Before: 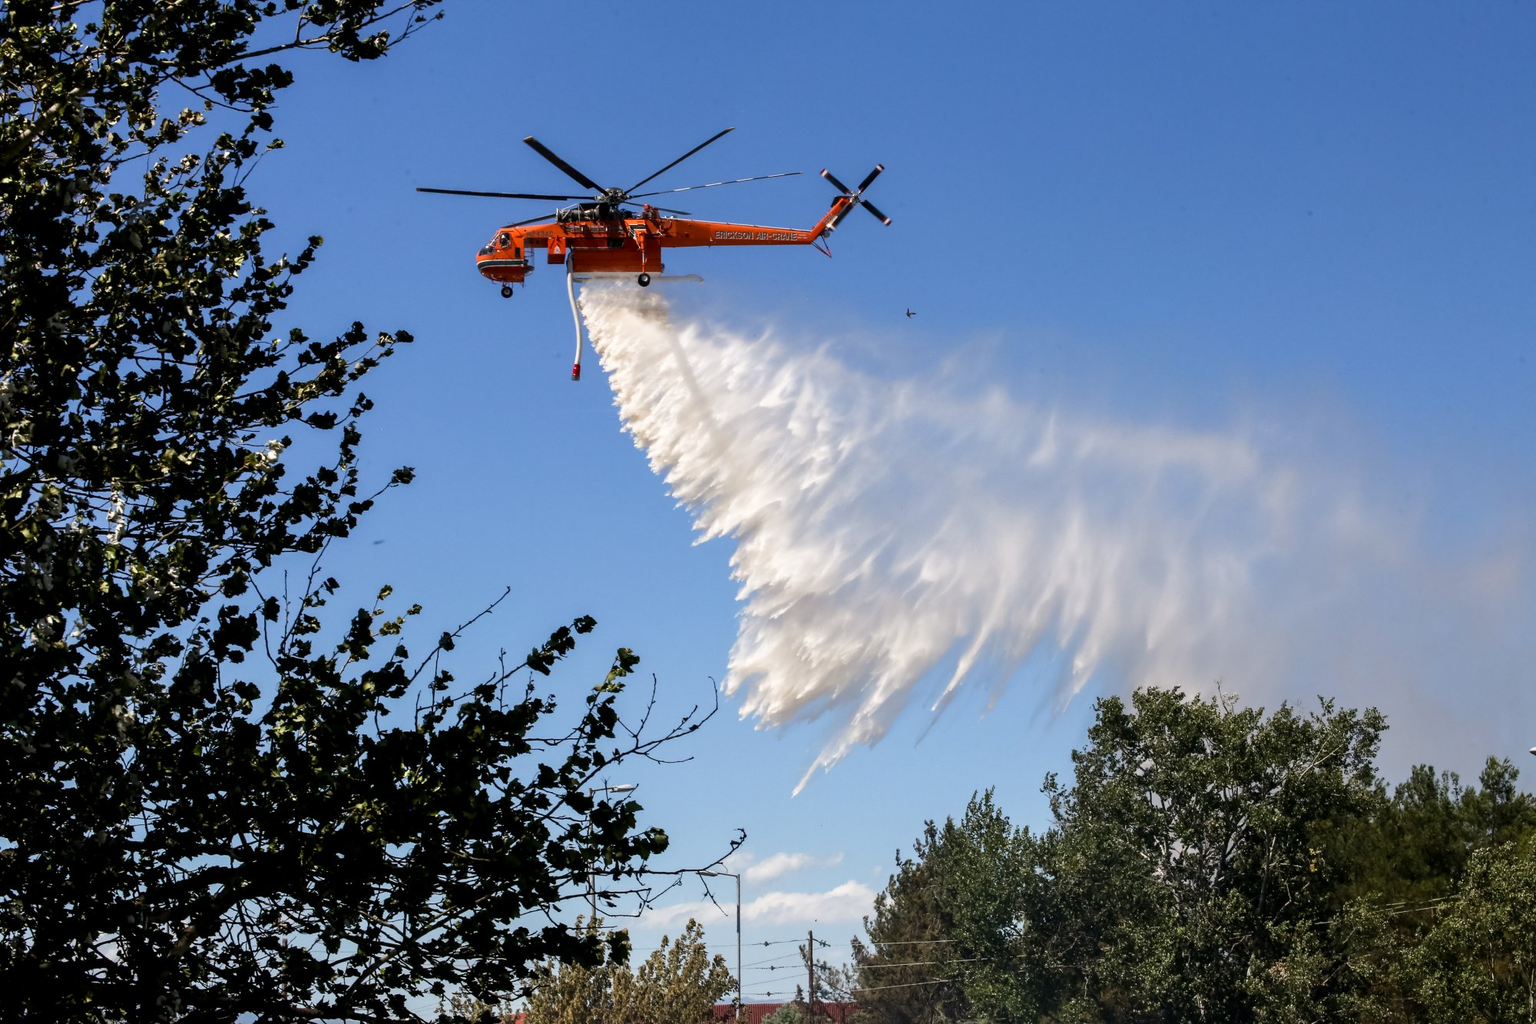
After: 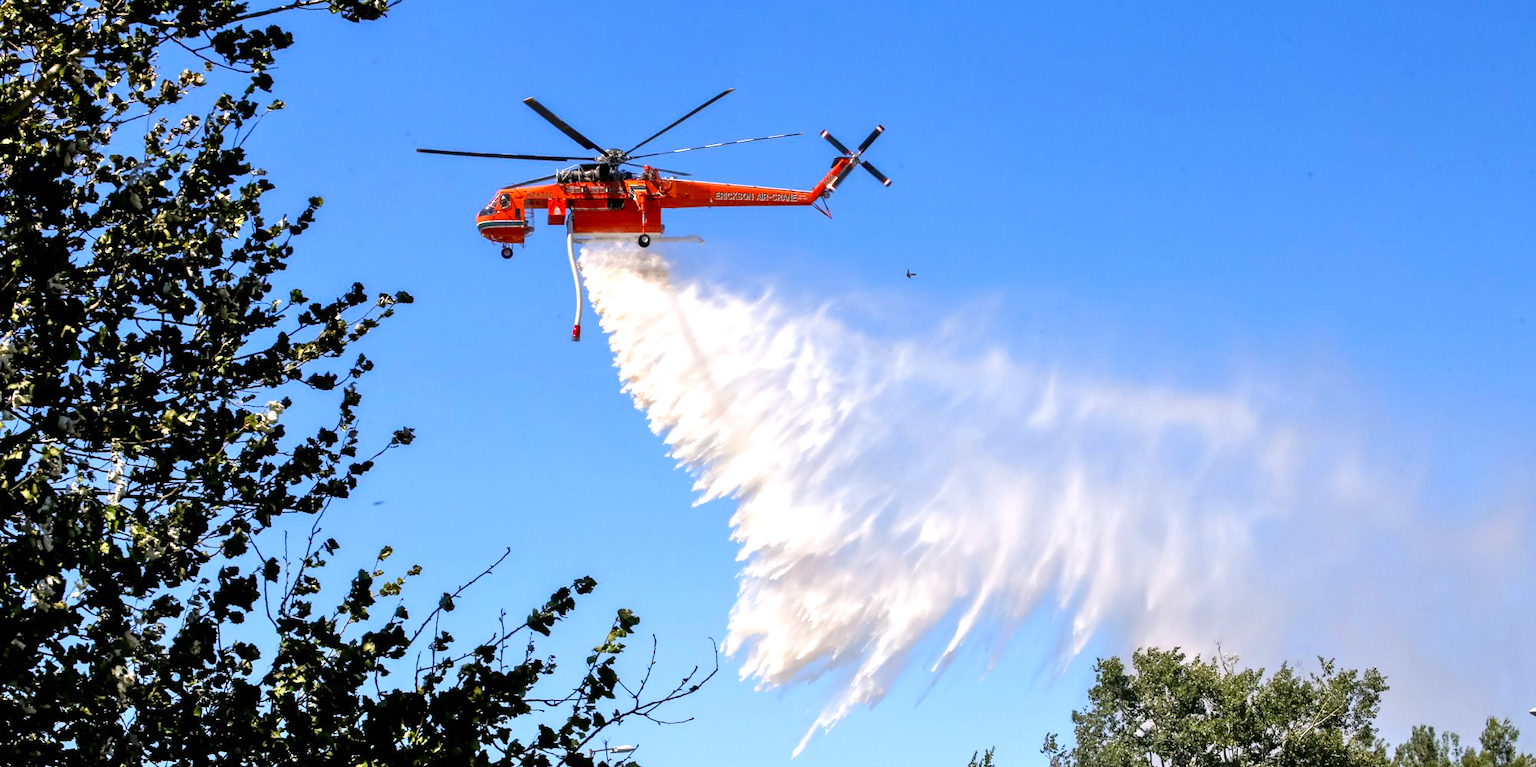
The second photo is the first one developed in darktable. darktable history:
white balance: red 1.004, blue 1.024
tone equalizer: -7 EV 0.15 EV, -6 EV 0.6 EV, -5 EV 1.15 EV, -4 EV 1.33 EV, -3 EV 1.15 EV, -2 EV 0.6 EV, -1 EV 0.15 EV, mask exposure compensation -0.5 EV
contrast brightness saturation: contrast 0.08, saturation 0.2
crop: top 3.857%, bottom 21.132%
exposure: black level correction 0, exposure 0.5 EV, compensate highlight preservation false
